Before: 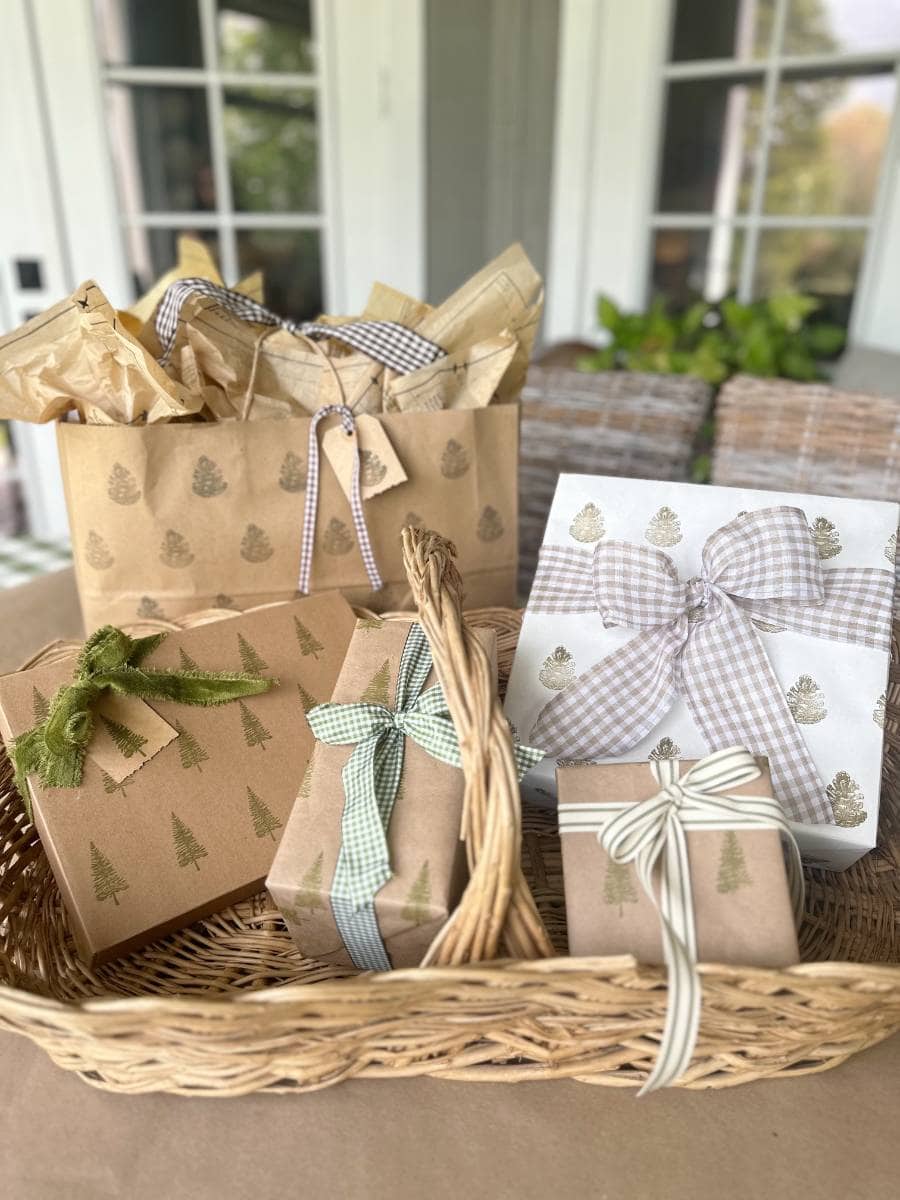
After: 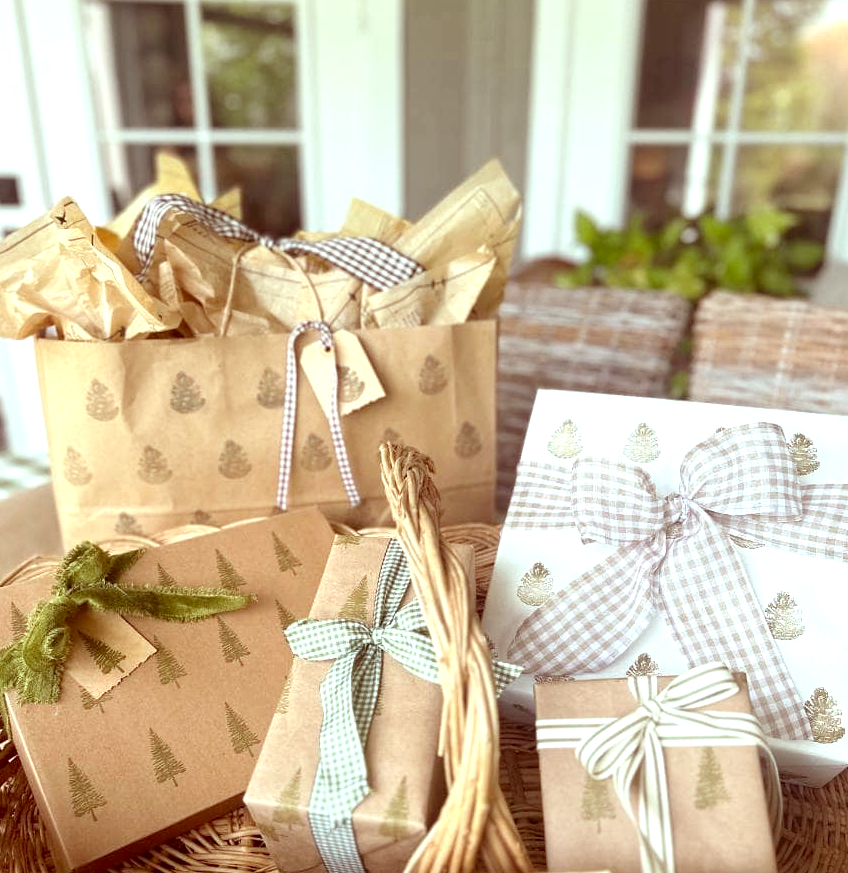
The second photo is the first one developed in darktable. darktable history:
color correction: highlights a* -7.18, highlights b* -0.215, shadows a* 20.58, shadows b* 12.34
crop: left 2.52%, top 7.034%, right 3.241%, bottom 20.213%
exposure: black level correction 0, exposure 0.498 EV, compensate exposure bias true, compensate highlight preservation false
